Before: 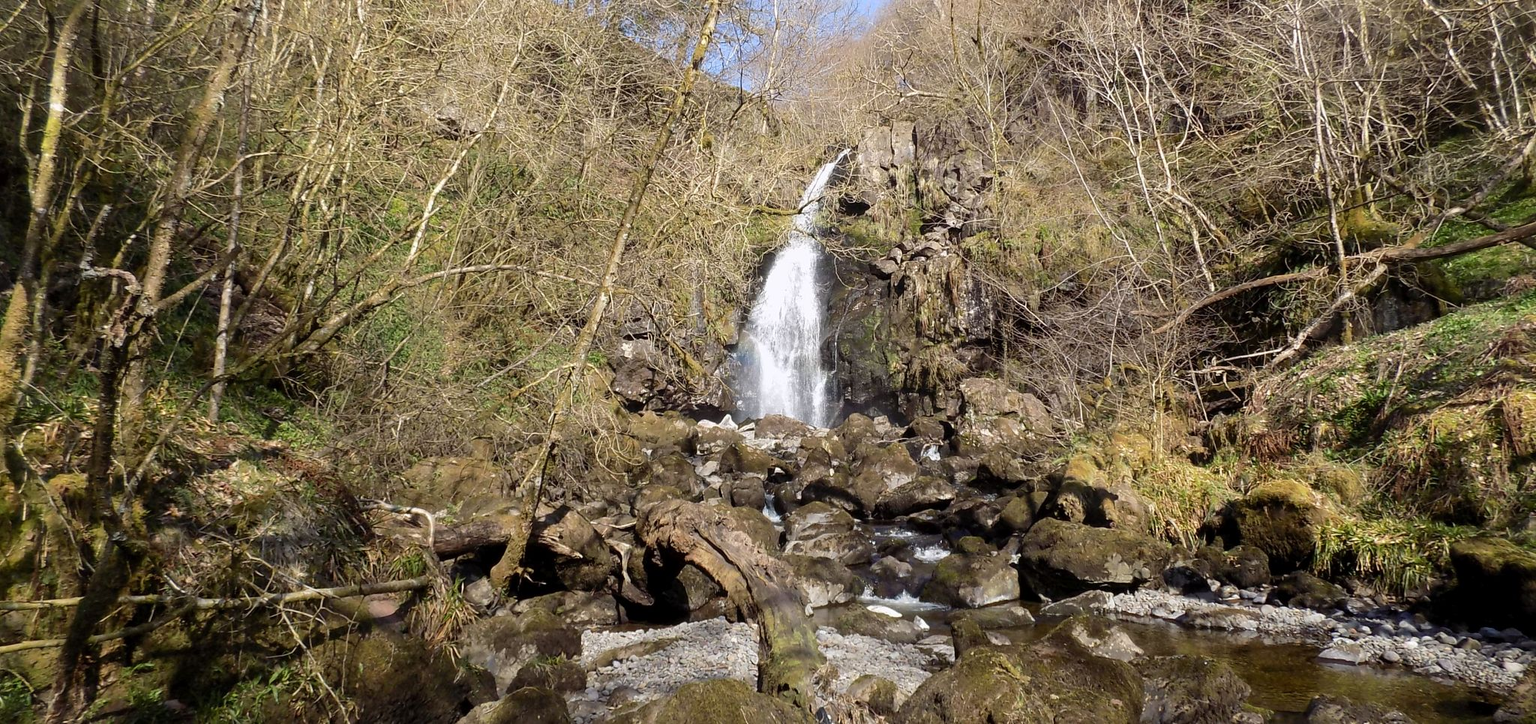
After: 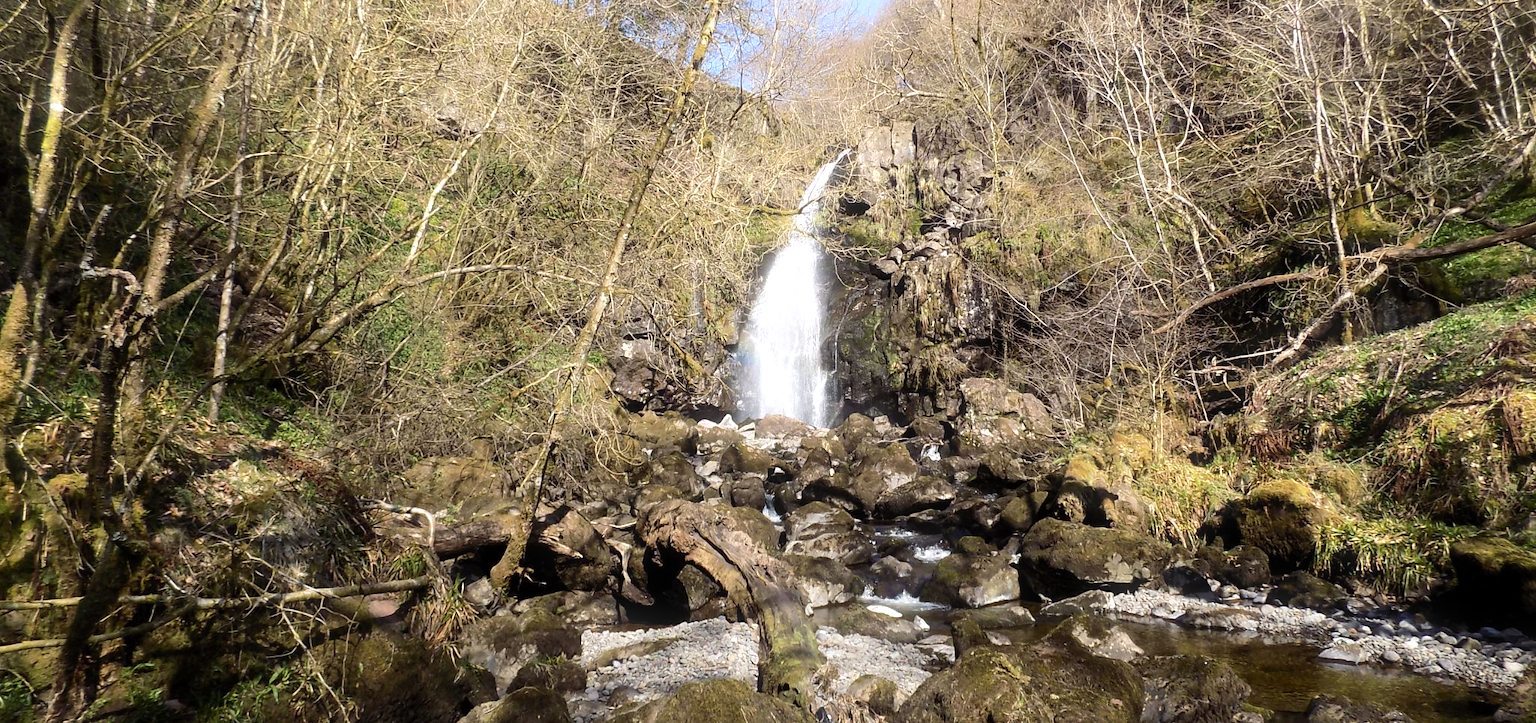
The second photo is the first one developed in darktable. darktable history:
tone equalizer: -8 EV -0.417 EV, -7 EV -0.389 EV, -6 EV -0.333 EV, -5 EV -0.222 EV, -3 EV 0.222 EV, -2 EV 0.333 EV, -1 EV 0.389 EV, +0 EV 0.417 EV, edges refinement/feathering 500, mask exposure compensation -1.57 EV, preserve details no
bloom: size 5%, threshold 95%, strength 15%
exposure: compensate highlight preservation false
